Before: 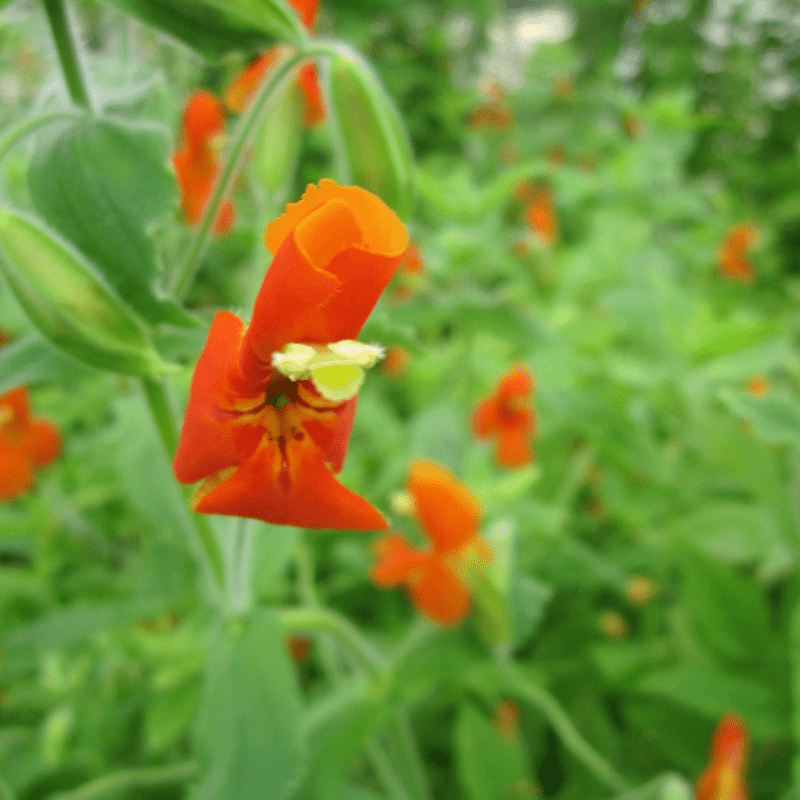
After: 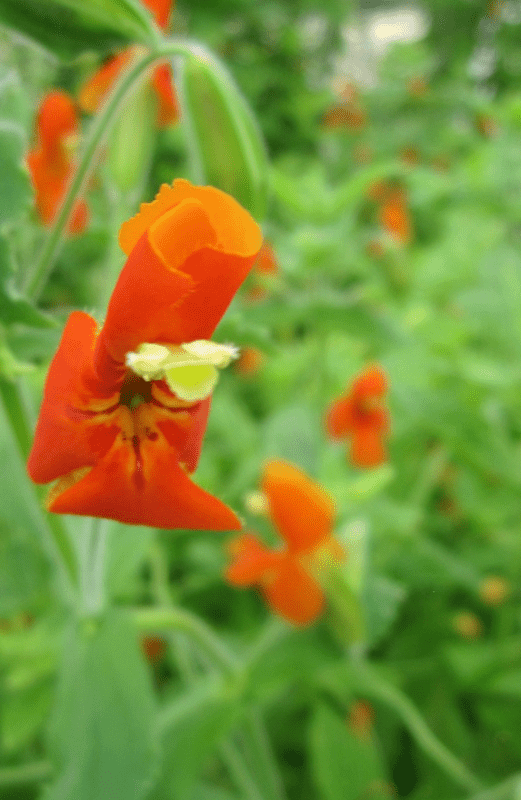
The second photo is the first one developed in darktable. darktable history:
crop and rotate: left 18.483%, right 16.33%
